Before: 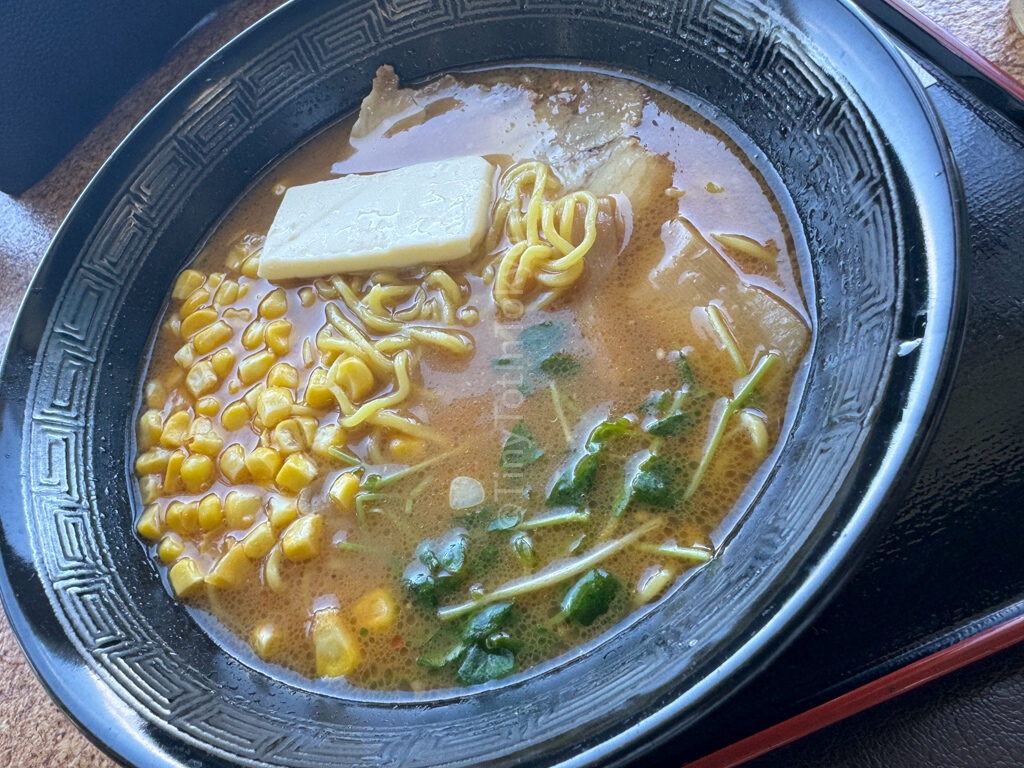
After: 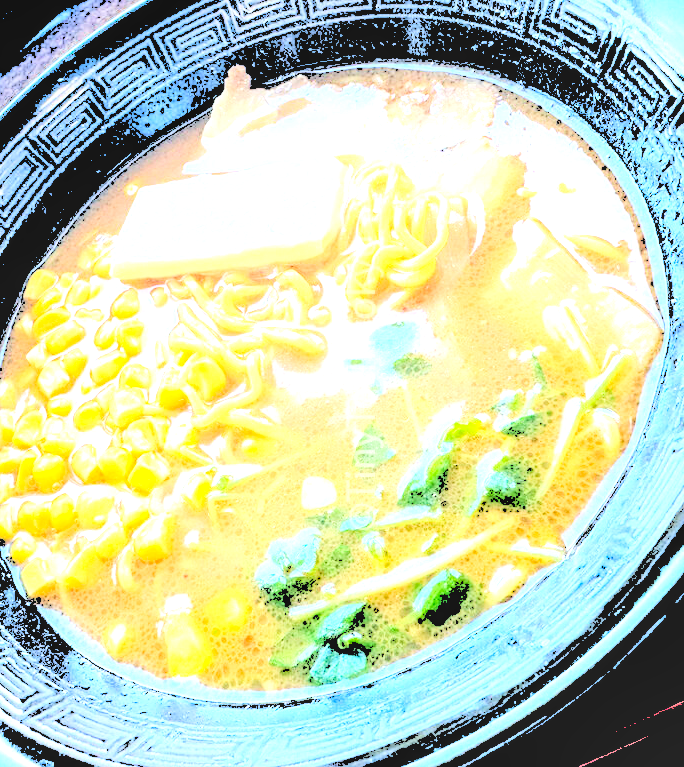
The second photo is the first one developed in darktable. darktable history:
levels: levels [0.246, 0.256, 0.506]
crop and rotate: left 14.461%, right 18.712%
local contrast: detail 130%
